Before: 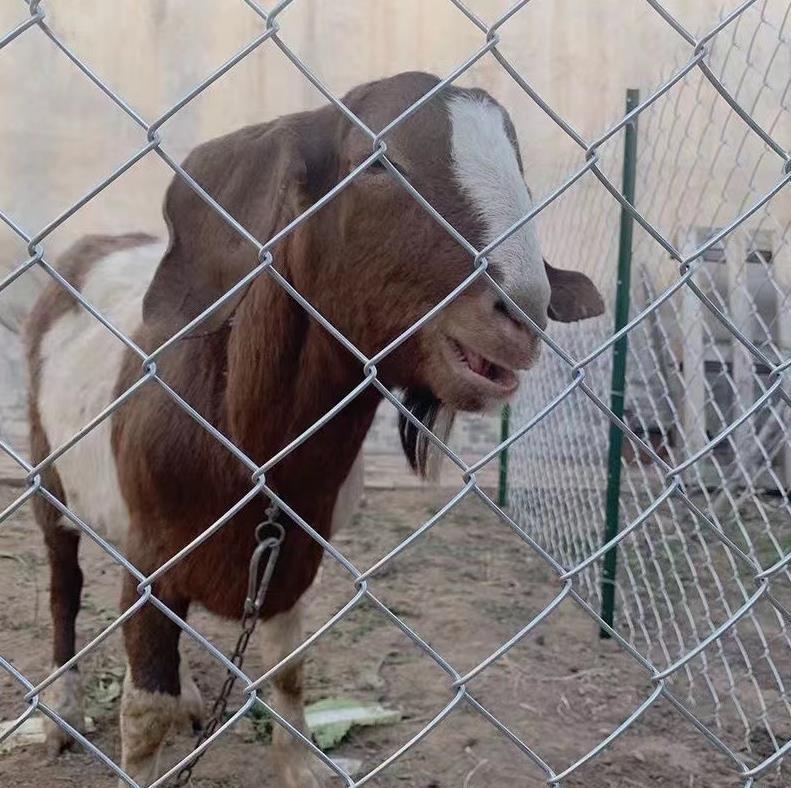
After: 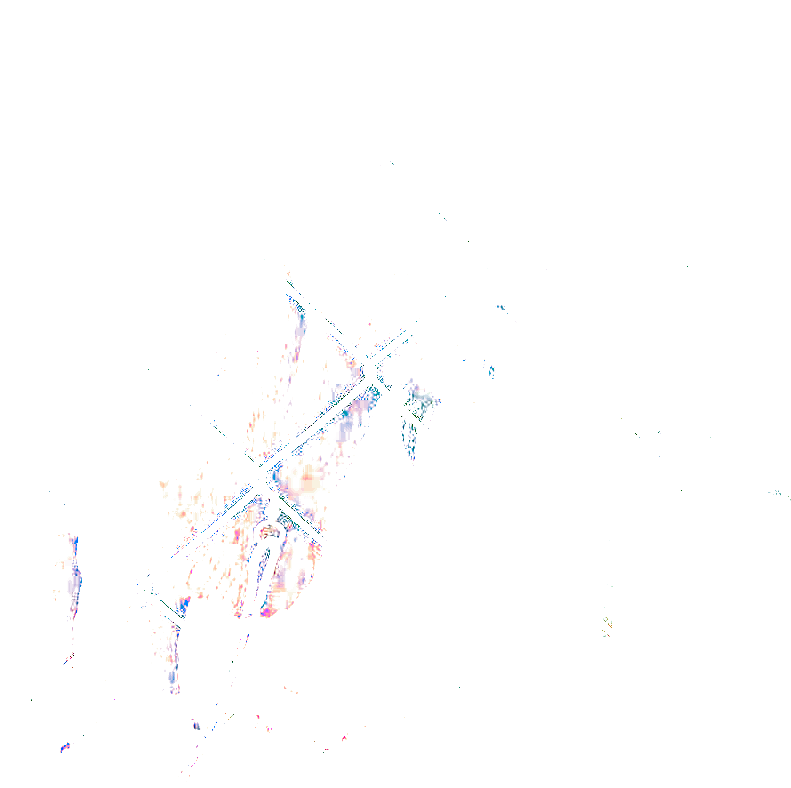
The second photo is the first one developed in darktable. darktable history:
exposure: exposure 8 EV, compensate highlight preservation false
color zones: curves: ch0 [(0.826, 0.353)]; ch1 [(0.242, 0.647) (0.889, 0.342)]; ch2 [(0.246, 0.089) (0.969, 0.068)]
velvia: strength 9.25%
